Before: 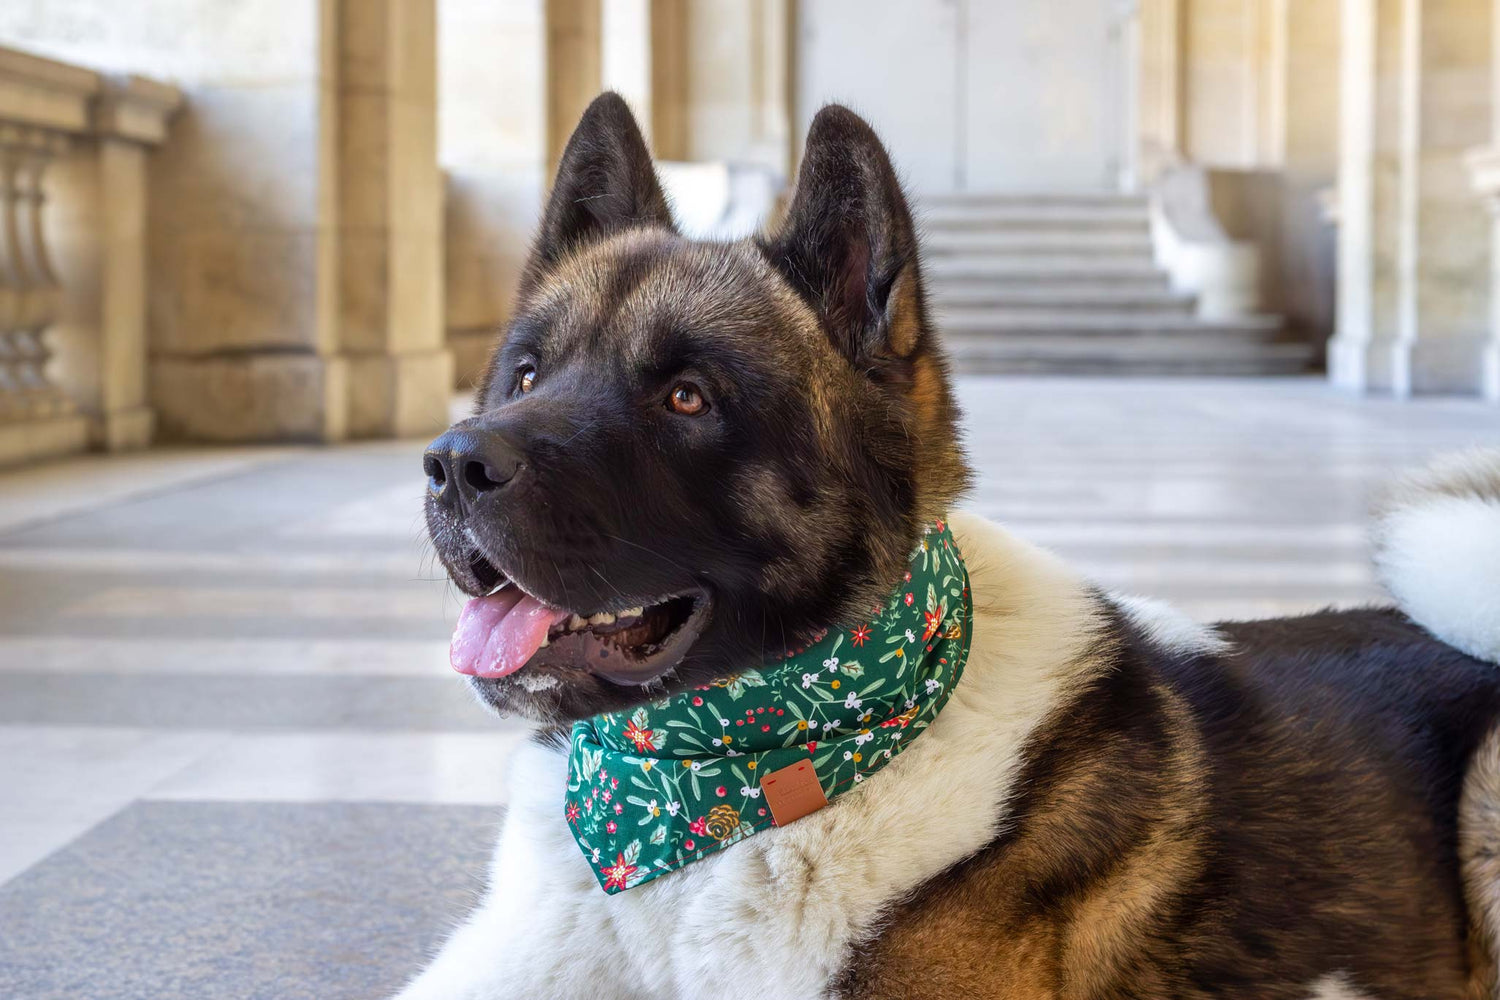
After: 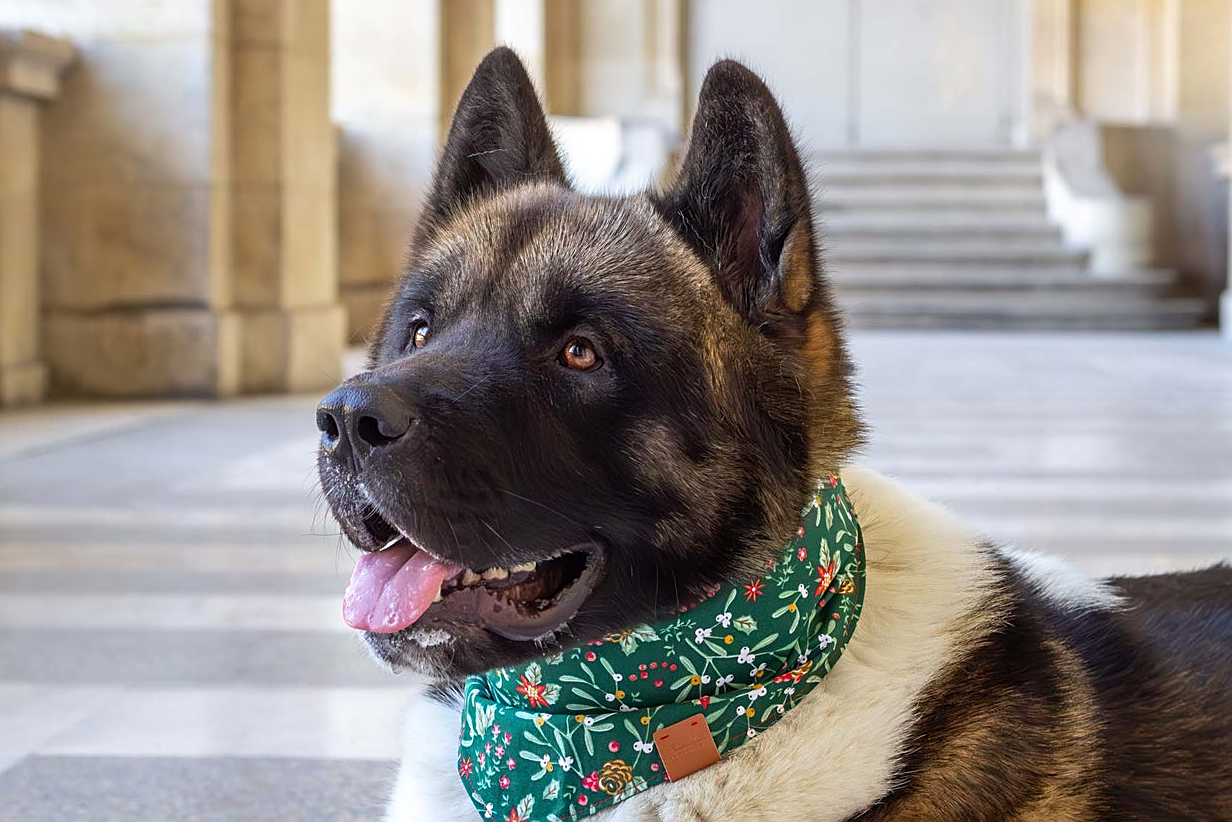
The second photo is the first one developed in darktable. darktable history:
white balance: emerald 1
sharpen: on, module defaults
crop and rotate: left 7.196%, top 4.574%, right 10.605%, bottom 13.178%
